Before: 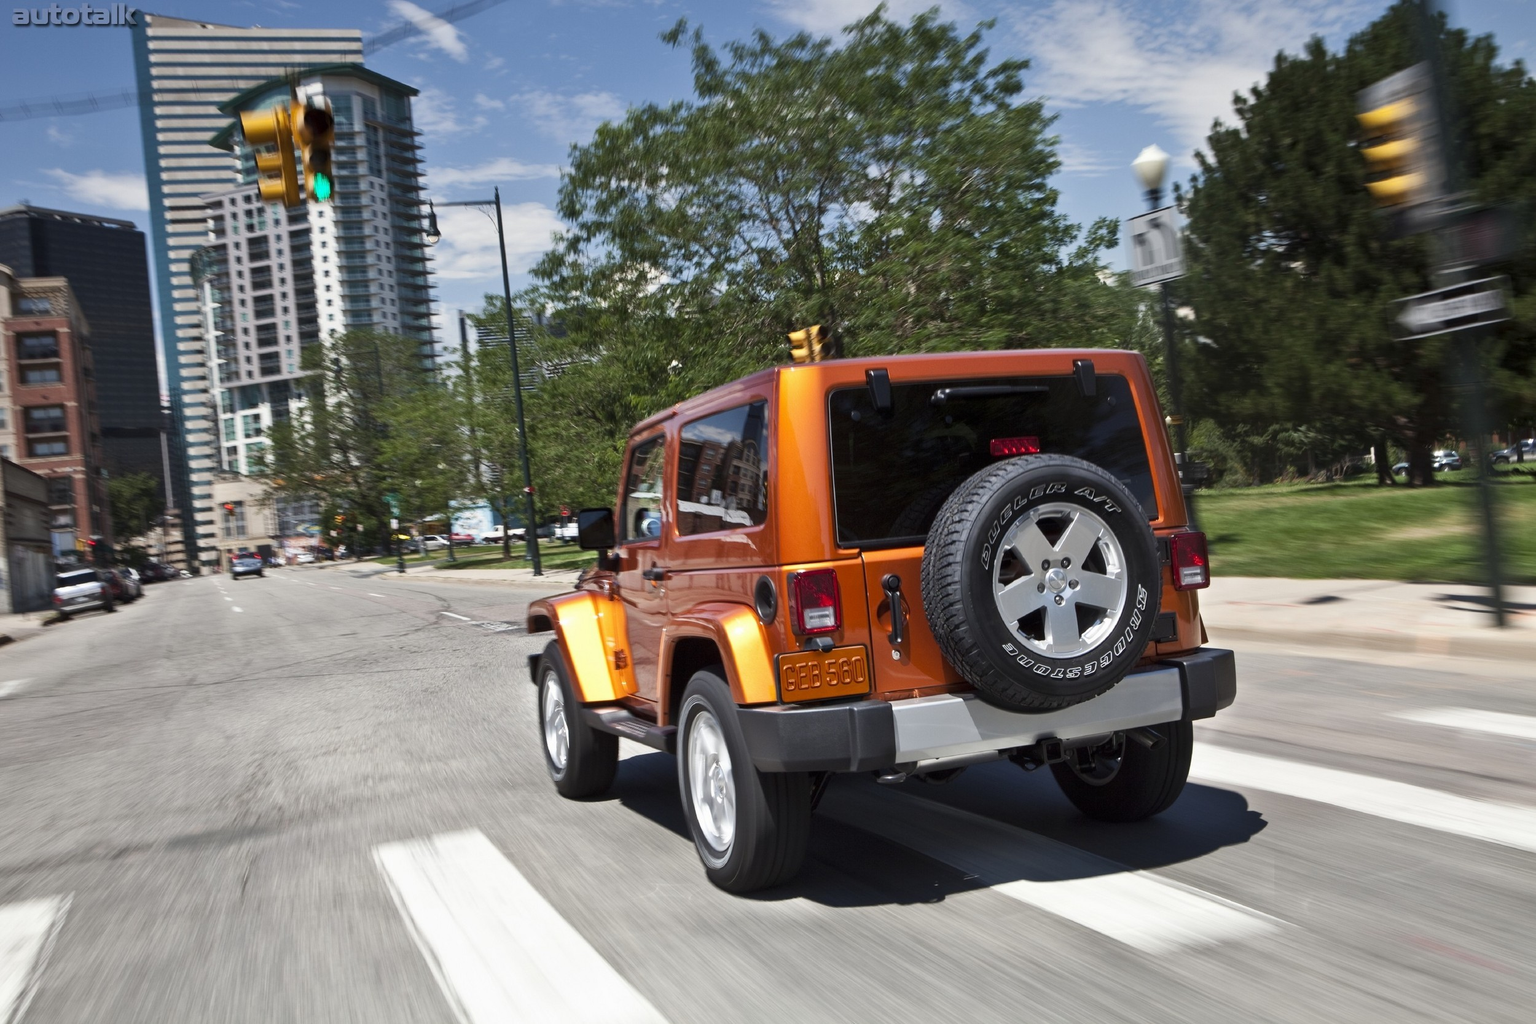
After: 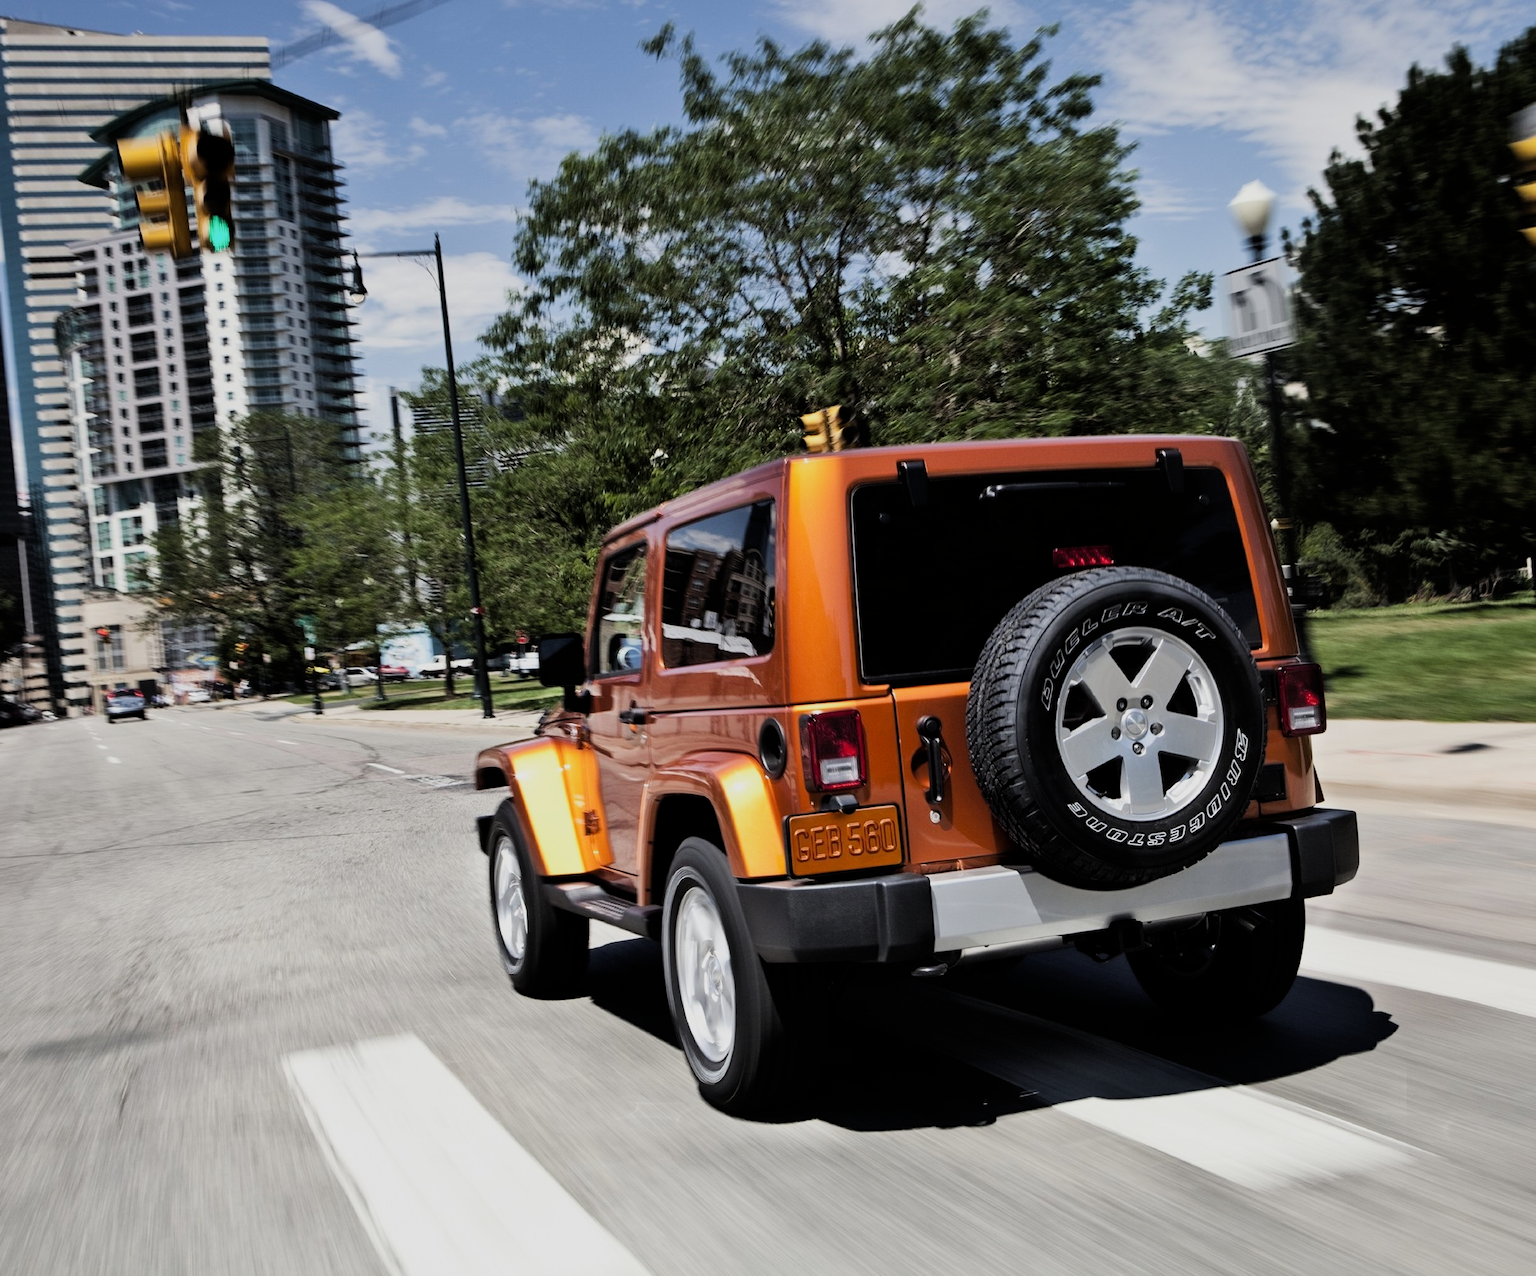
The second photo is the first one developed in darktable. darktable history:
filmic rgb: black relative exposure -5 EV, hardness 2.88, contrast 1.3
crop and rotate: left 9.597%, right 10.195%
